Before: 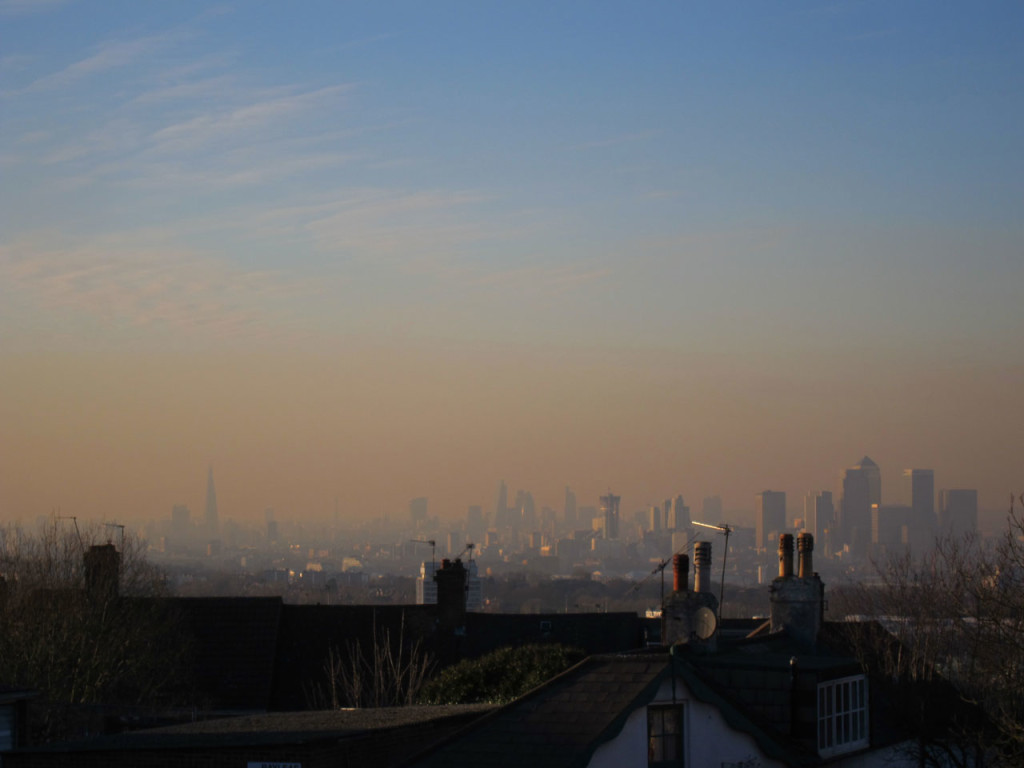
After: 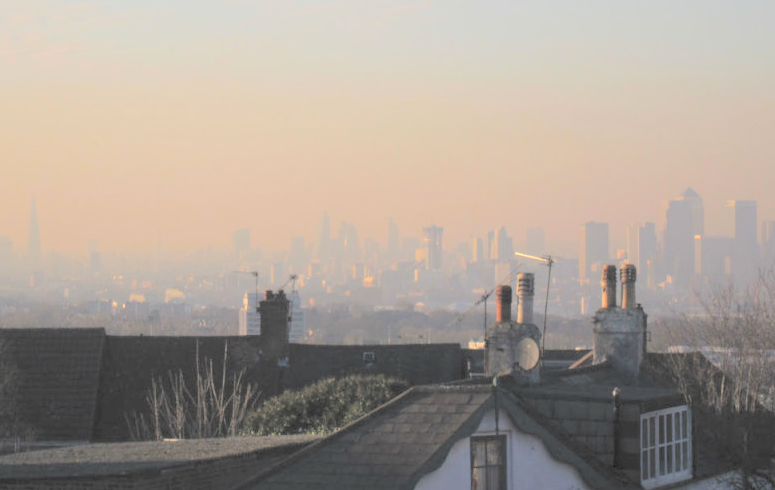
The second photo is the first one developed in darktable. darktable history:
crop and rotate: left 17.299%, top 35.115%, right 7.015%, bottom 1.024%
contrast brightness saturation: brightness 1
